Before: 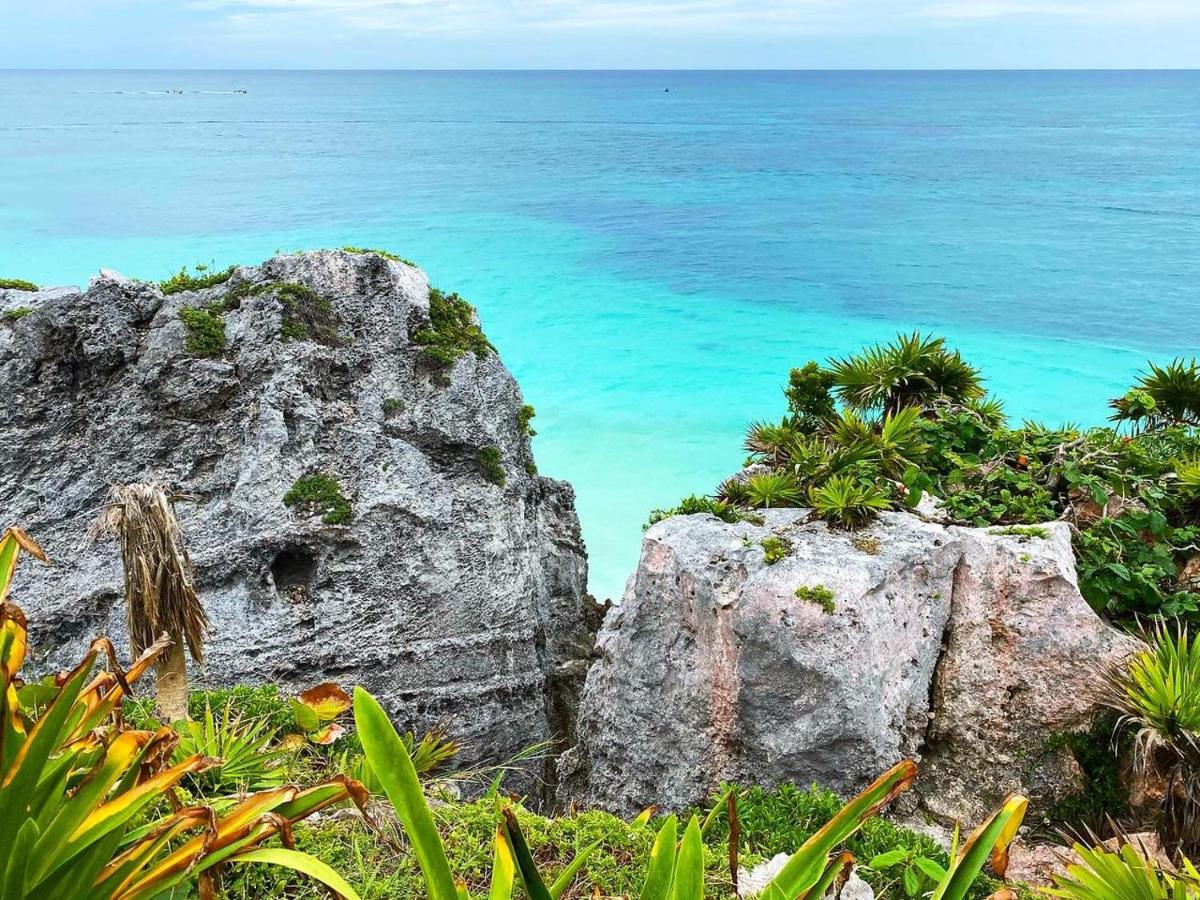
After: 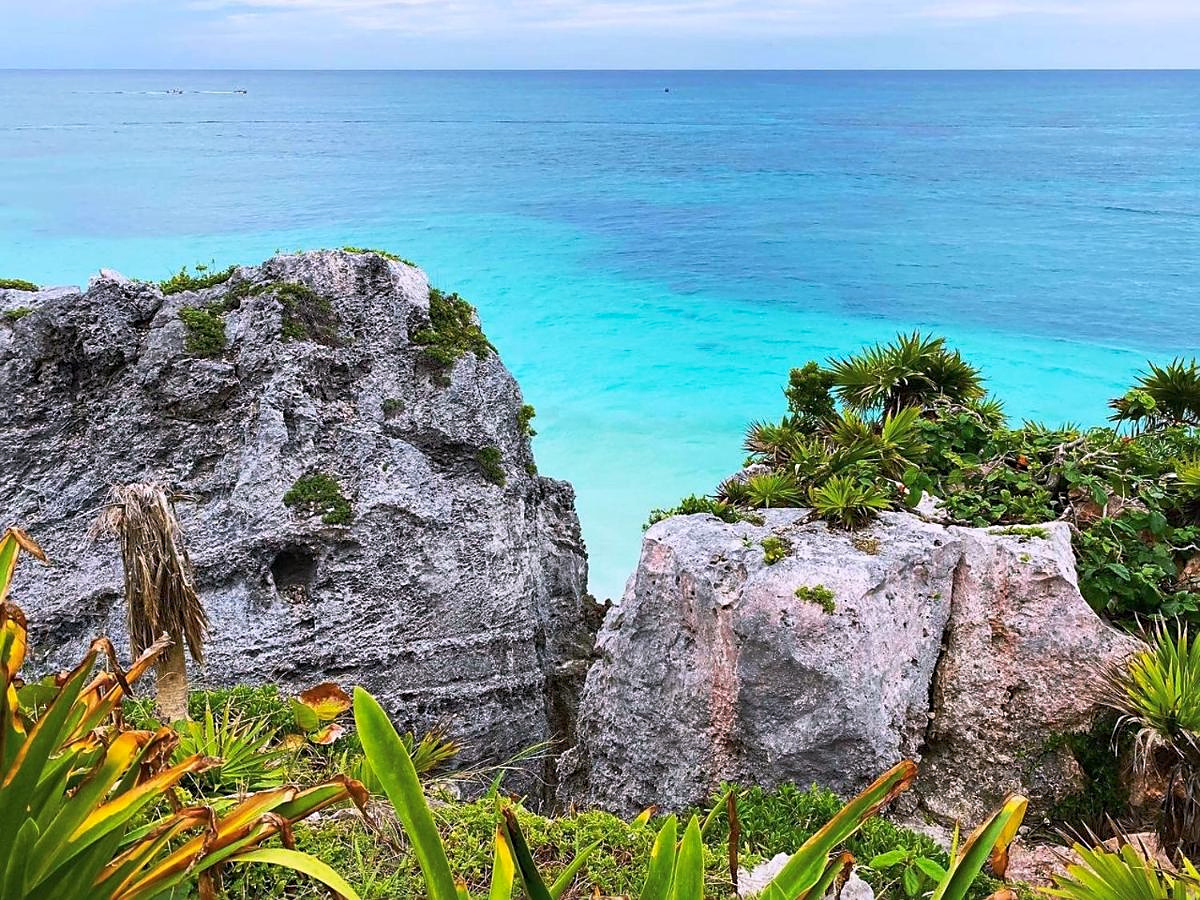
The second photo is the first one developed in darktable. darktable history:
tone curve: curves: ch0 [(0, 0) (0.003, 0.003) (0.011, 0.015) (0.025, 0.031) (0.044, 0.056) (0.069, 0.083) (0.1, 0.113) (0.136, 0.145) (0.177, 0.184) (0.224, 0.225) (0.277, 0.275) (0.335, 0.327) (0.399, 0.385) (0.468, 0.447) (0.543, 0.528) (0.623, 0.611) (0.709, 0.703) (0.801, 0.802) (0.898, 0.902) (1, 1)], preserve colors none
white balance: red 1.05, blue 1.072
exposure: exposure -0.21 EV, compensate highlight preservation false
sharpen: radius 1.864, amount 0.398, threshold 1.271
